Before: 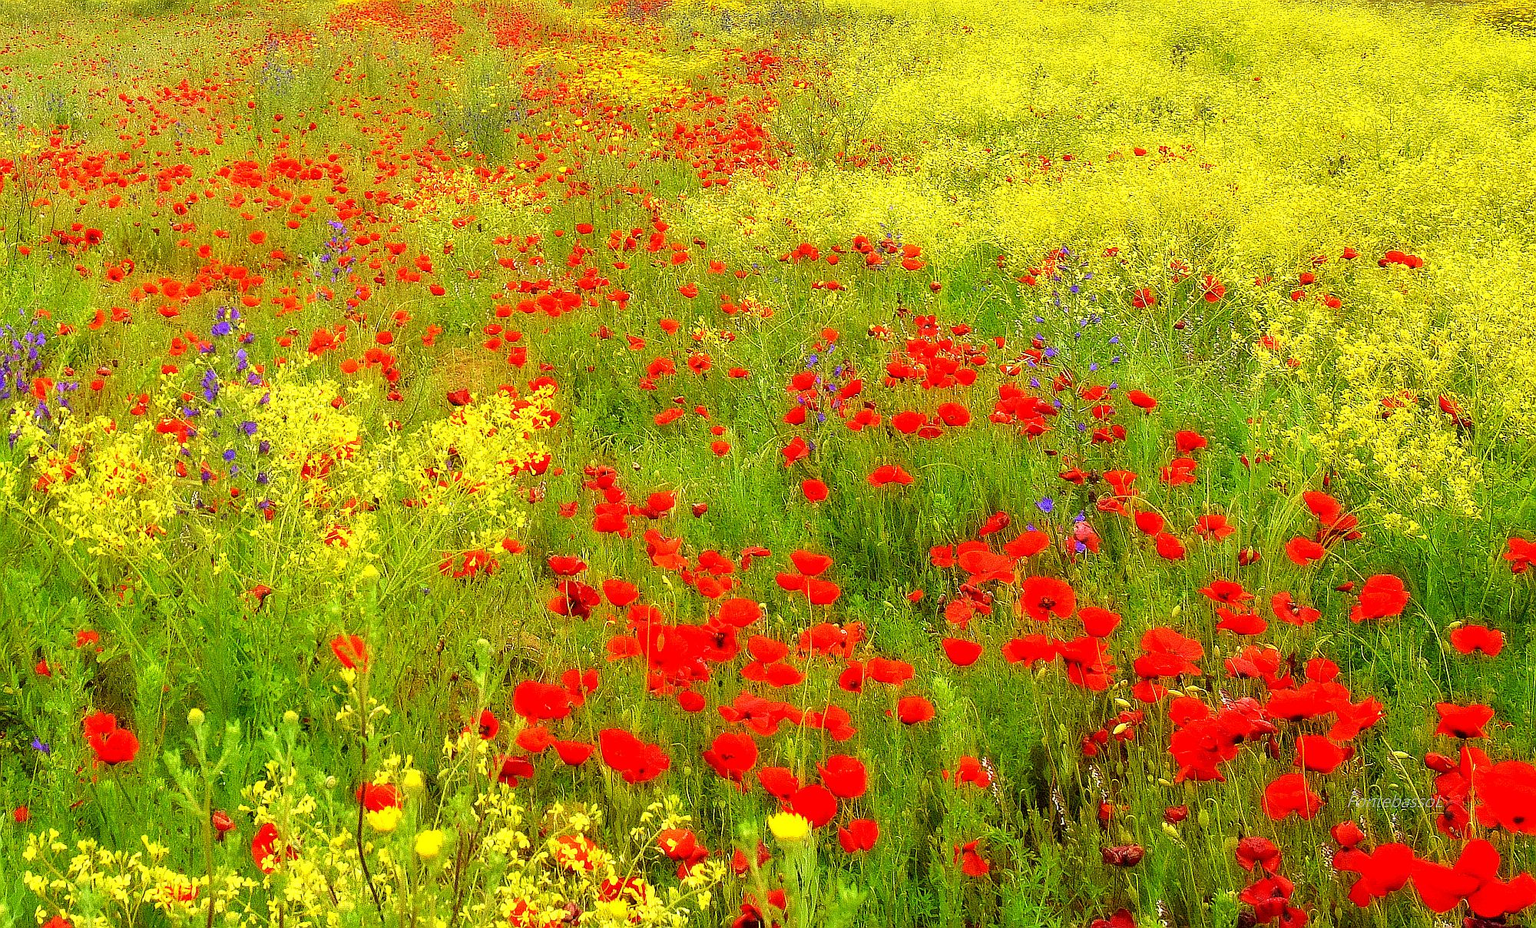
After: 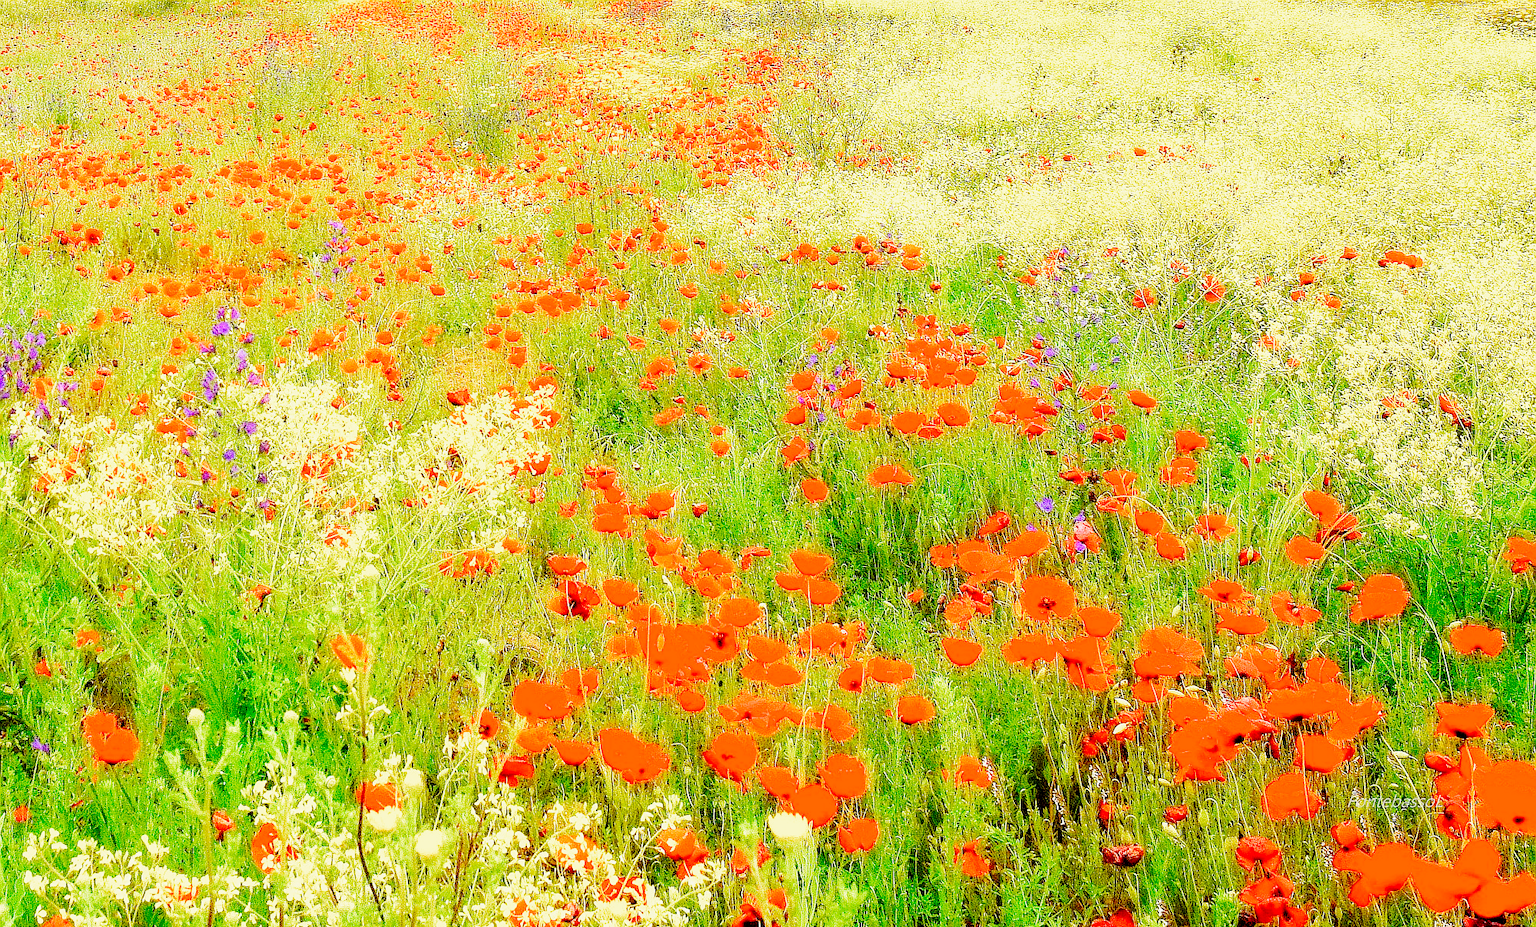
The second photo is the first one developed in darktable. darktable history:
filmic rgb: black relative exposure -7.5 EV, white relative exposure 4.99 EV, hardness 3.31, contrast 1.299, preserve chrominance no, color science v4 (2020), contrast in shadows soft
exposure: black level correction 0, exposure 1.107 EV, compensate highlight preservation false
